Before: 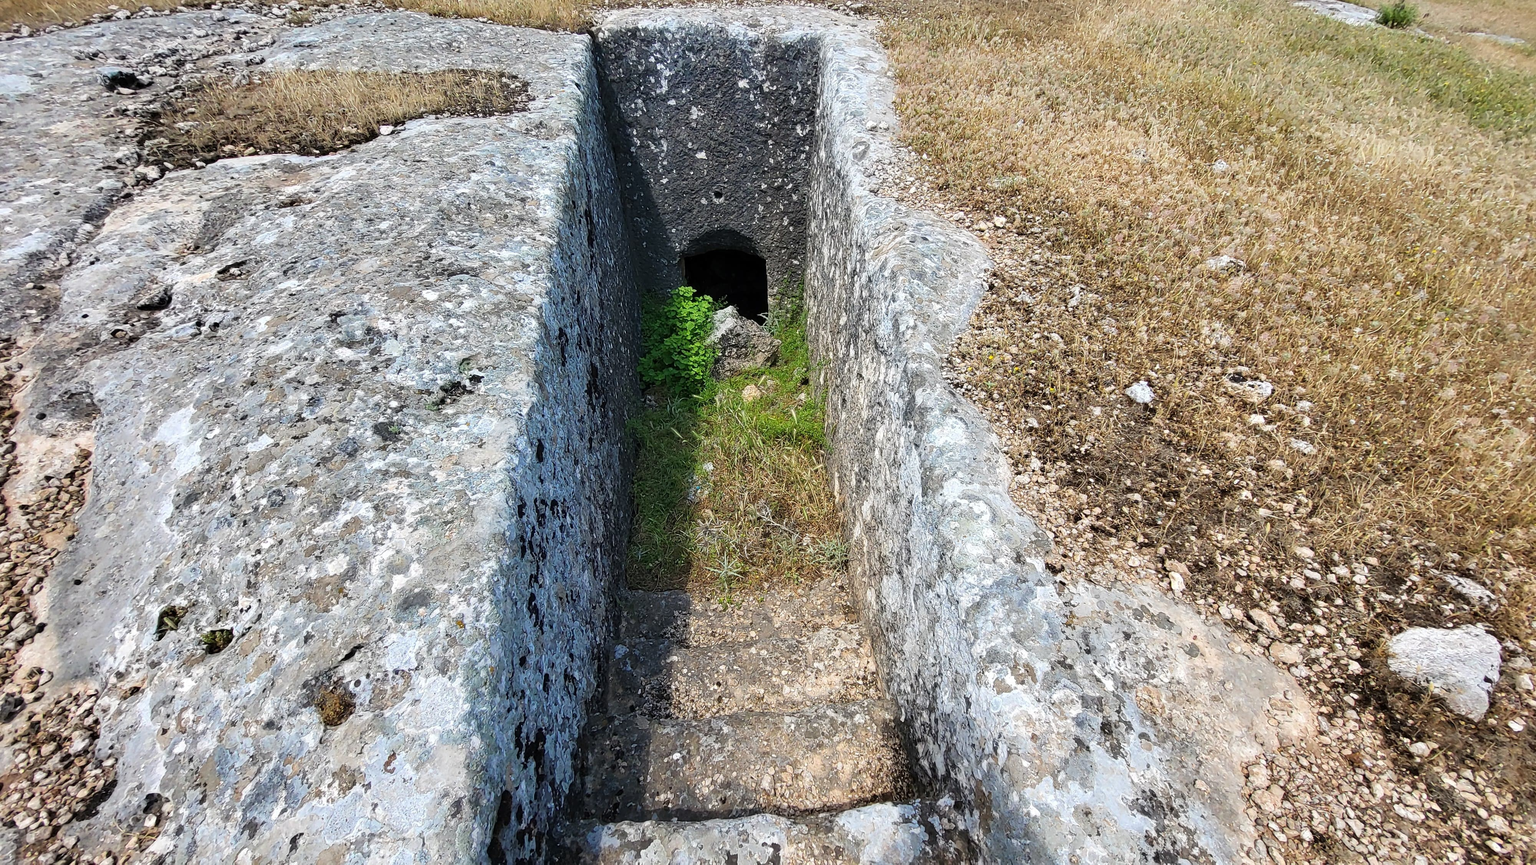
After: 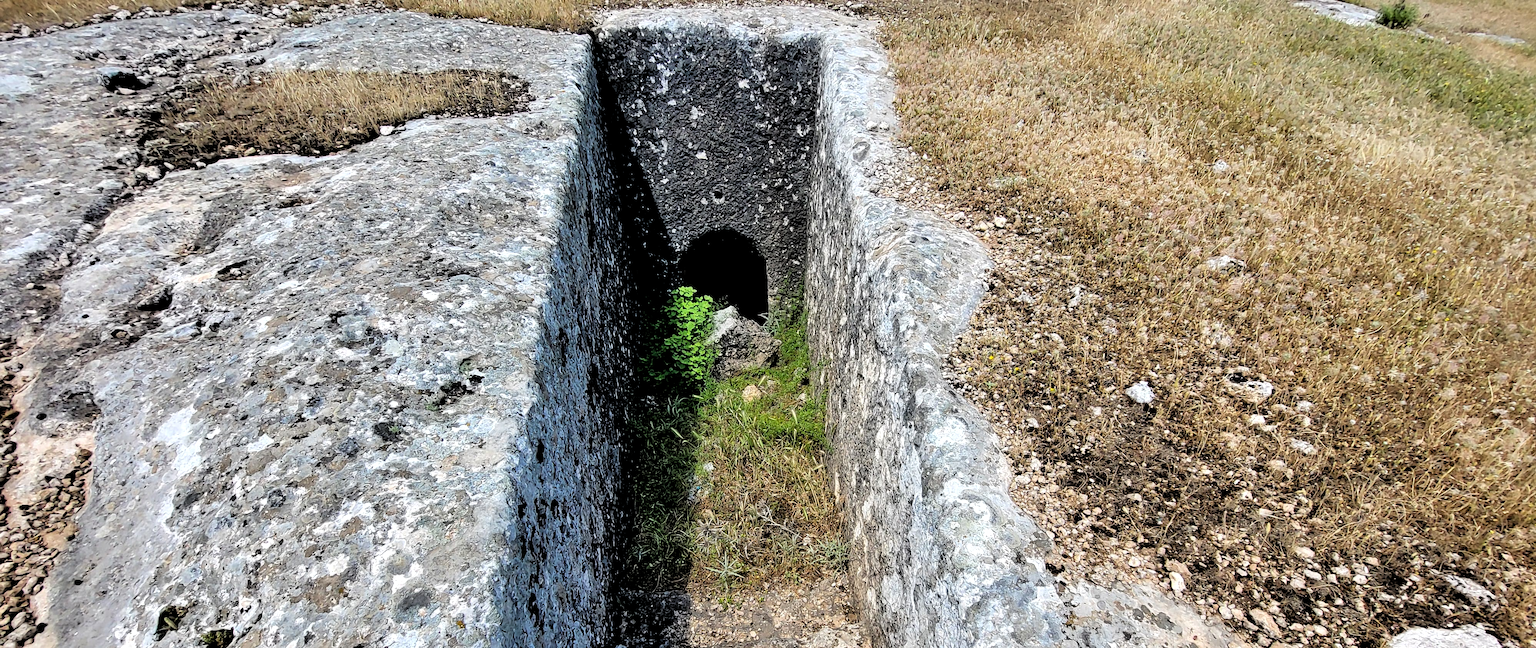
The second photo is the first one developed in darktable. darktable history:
rgb levels: levels [[0.034, 0.472, 0.904], [0, 0.5, 1], [0, 0.5, 1]]
crop: bottom 24.967%
color zones: curves: ch1 [(0, 0.513) (0.143, 0.524) (0.286, 0.511) (0.429, 0.506) (0.571, 0.503) (0.714, 0.503) (0.857, 0.508) (1, 0.513)]
exposure: compensate highlight preservation false
shadows and highlights: shadows 52.34, highlights -28.23, soften with gaussian
